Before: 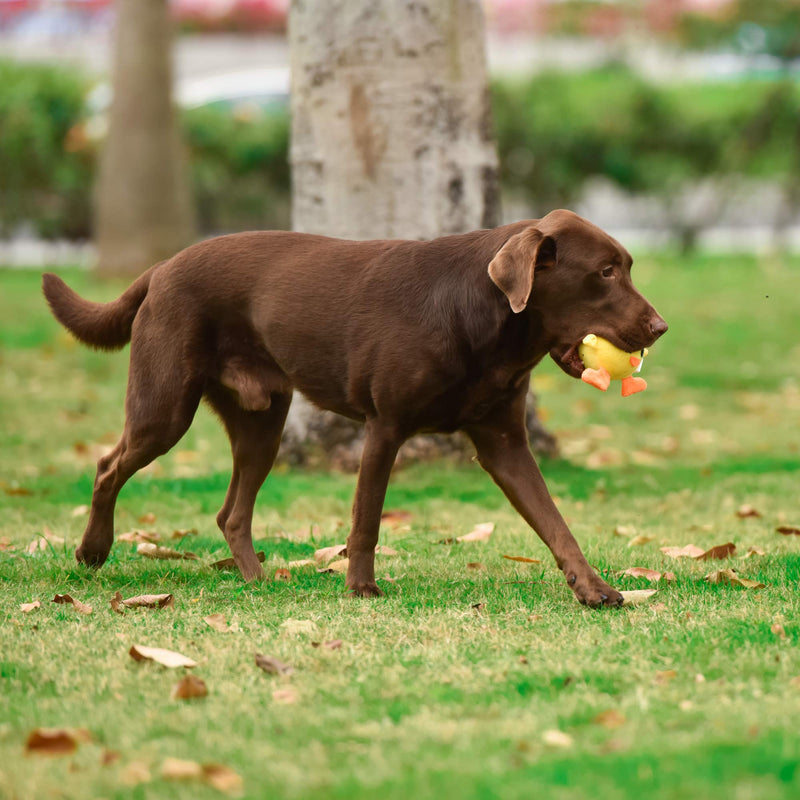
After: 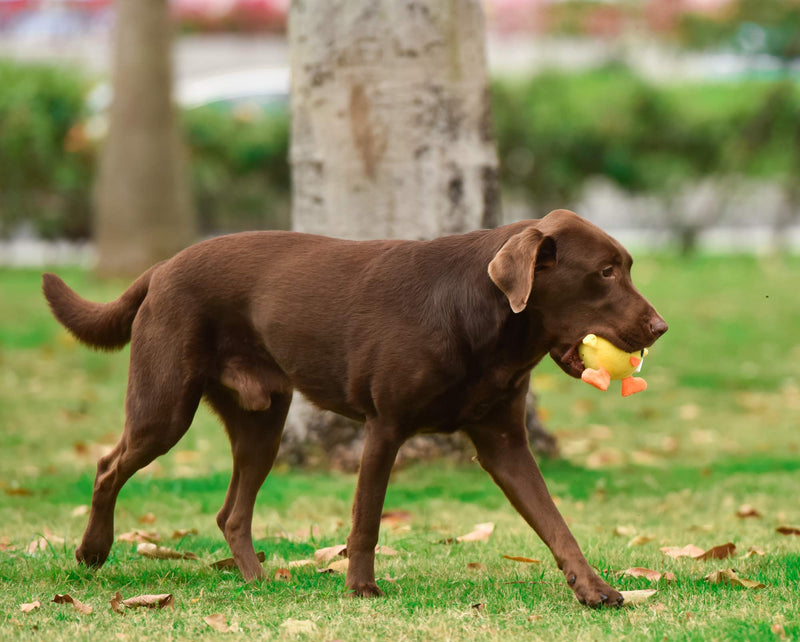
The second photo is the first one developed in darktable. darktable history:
exposure: compensate highlight preservation false
contrast equalizer: octaves 7, y [[0.5 ×6], [0.5 ×6], [0.975, 0.964, 0.925, 0.865, 0.793, 0.721], [0 ×6], [0 ×6]]
crop: bottom 19.705%
